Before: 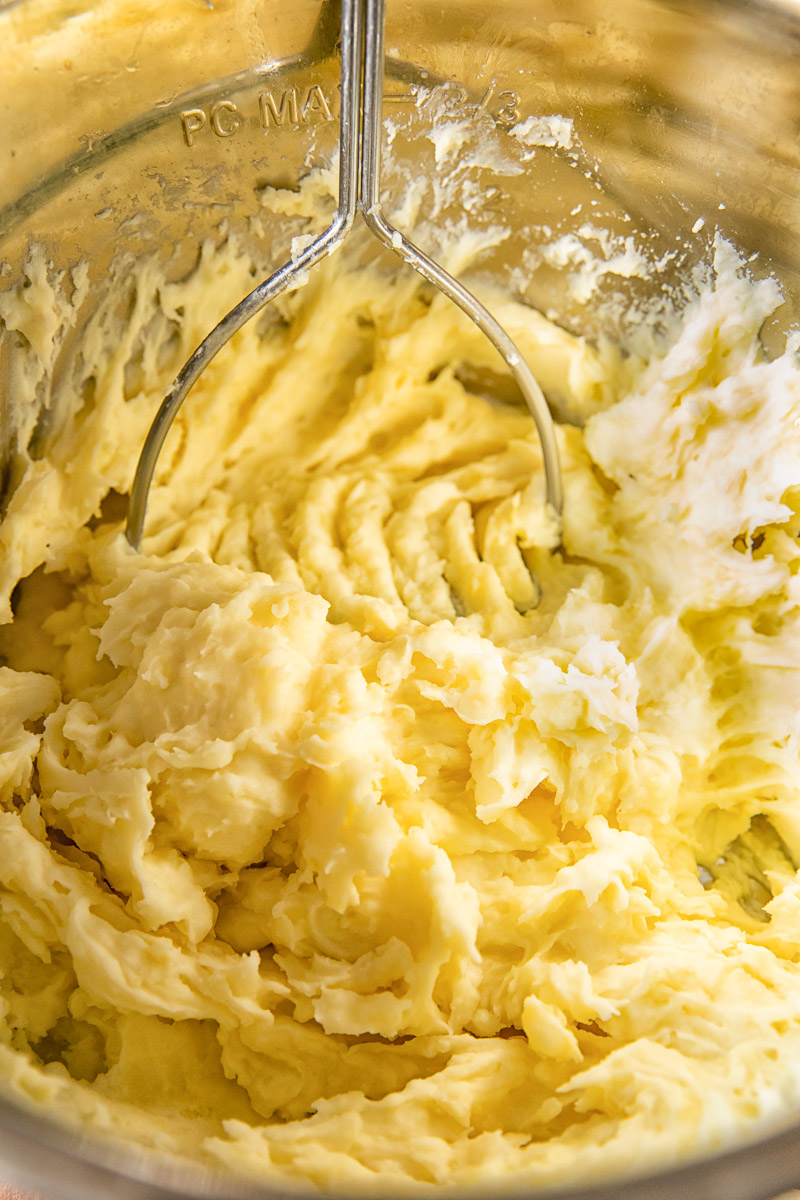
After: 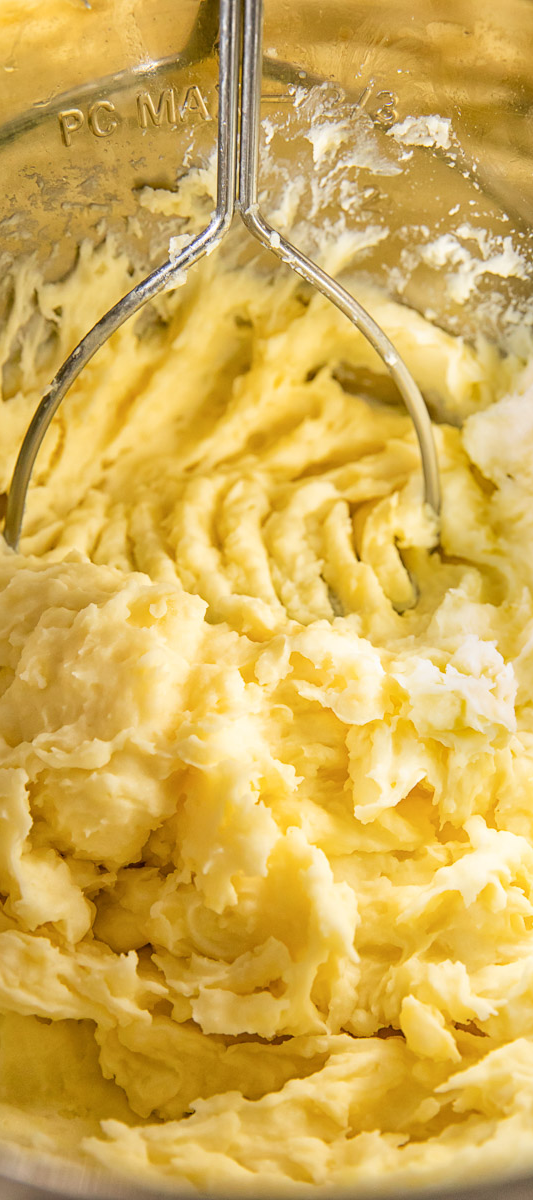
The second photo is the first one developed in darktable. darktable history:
crop and rotate: left 15.318%, right 17.946%
